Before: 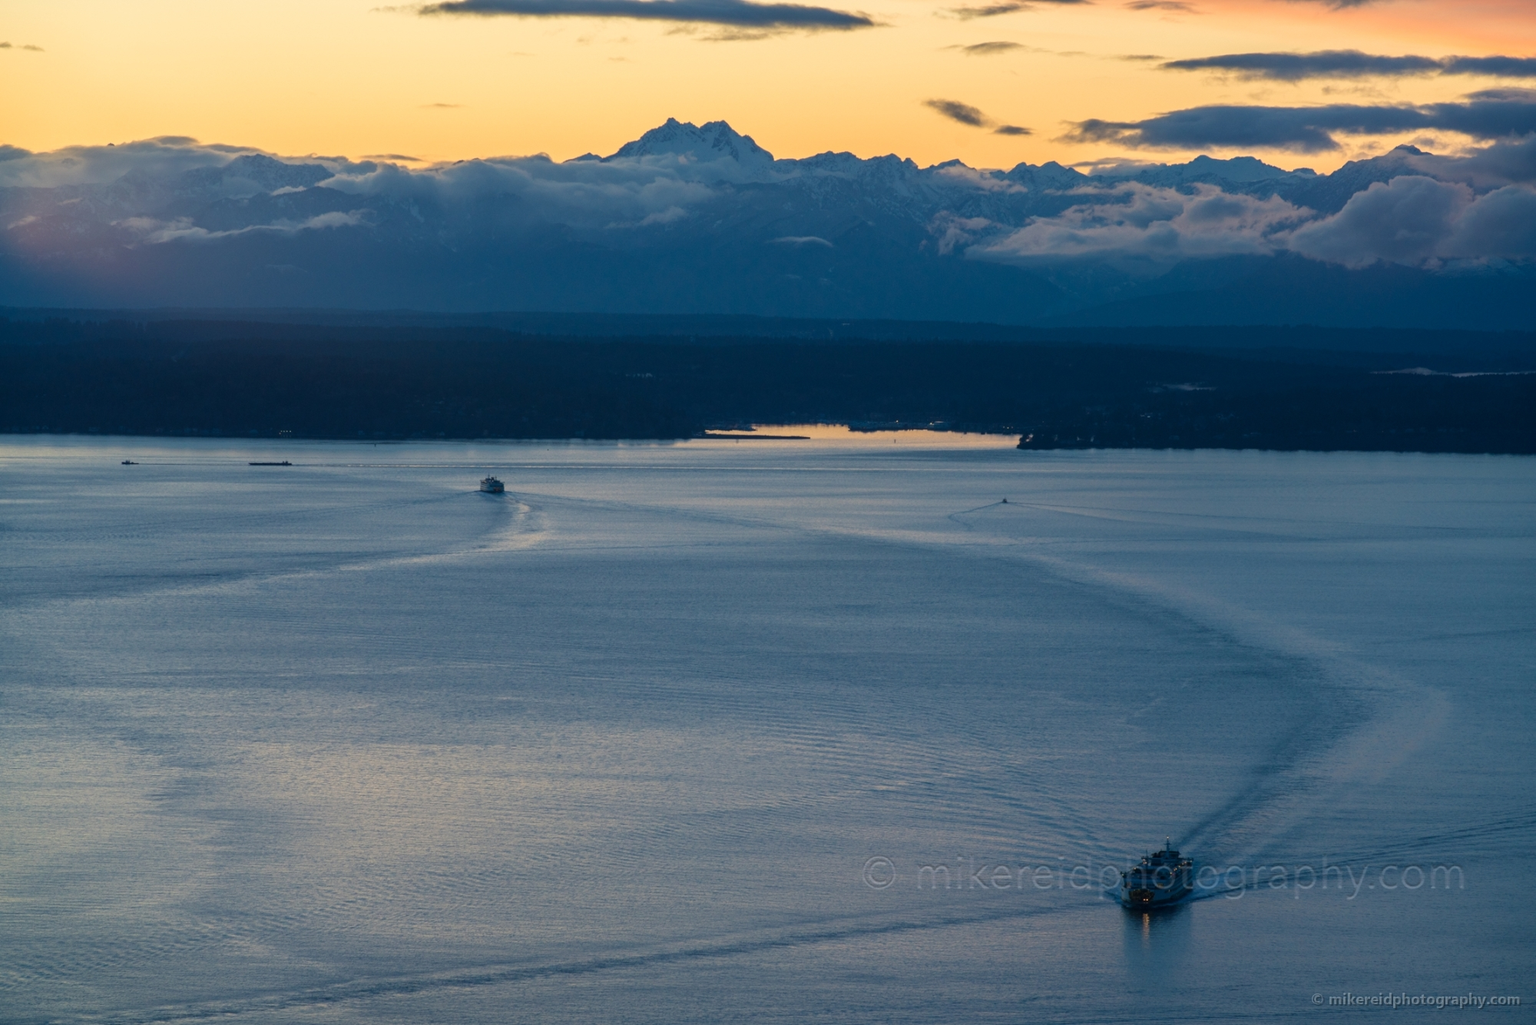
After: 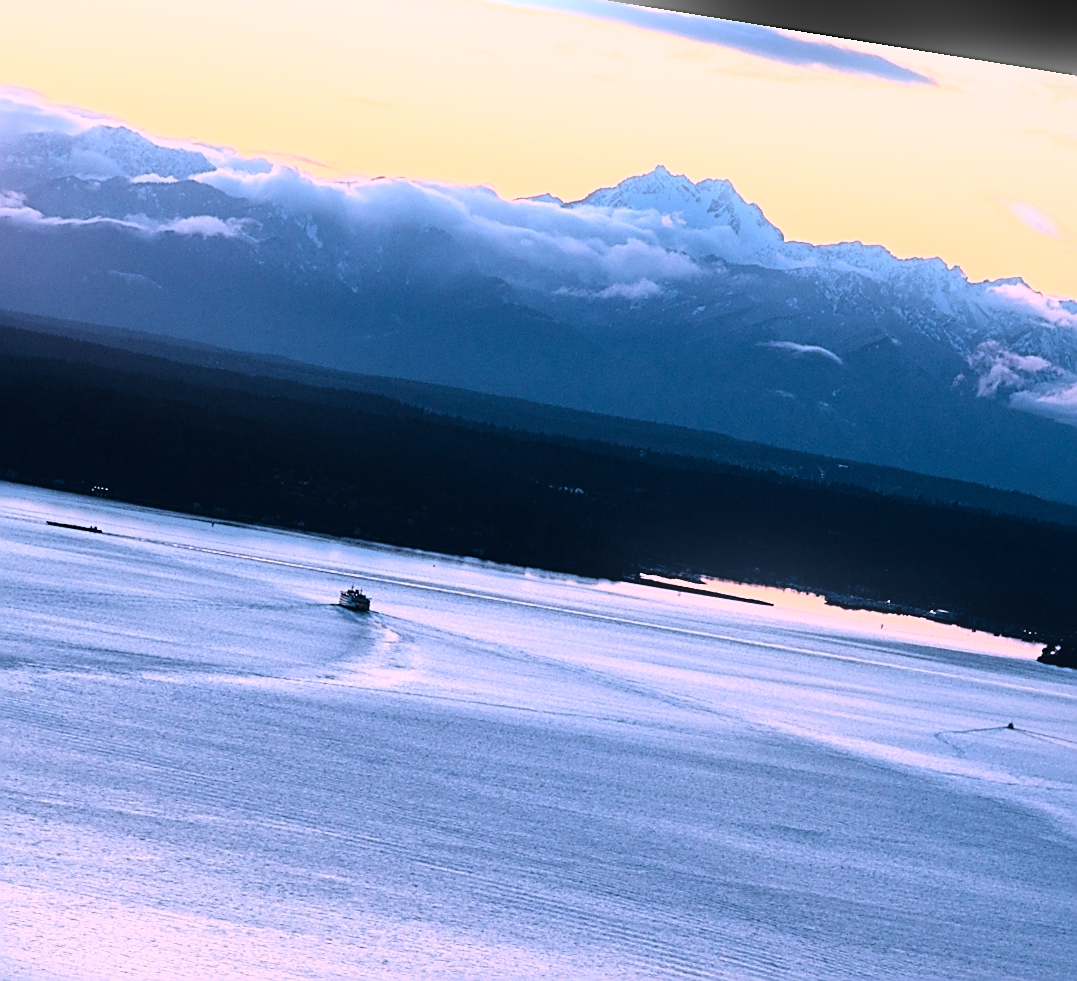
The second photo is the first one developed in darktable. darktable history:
crop: left 17.835%, top 7.675%, right 32.881%, bottom 32.213%
exposure: exposure 0.128 EV, compensate highlight preservation false
bloom: size 9%, threshold 100%, strength 7%
rotate and perspective: rotation 9.12°, automatic cropping off
rgb curve: curves: ch0 [(0, 0) (0.21, 0.15) (0.24, 0.21) (0.5, 0.75) (0.75, 0.96) (0.89, 0.99) (1, 1)]; ch1 [(0, 0.02) (0.21, 0.13) (0.25, 0.2) (0.5, 0.67) (0.75, 0.9) (0.89, 0.97) (1, 1)]; ch2 [(0, 0.02) (0.21, 0.13) (0.25, 0.2) (0.5, 0.67) (0.75, 0.9) (0.89, 0.97) (1, 1)], compensate middle gray true
tone equalizer: on, module defaults
sharpen: amount 1
color correction: highlights a* 15.46, highlights b* -20.56
